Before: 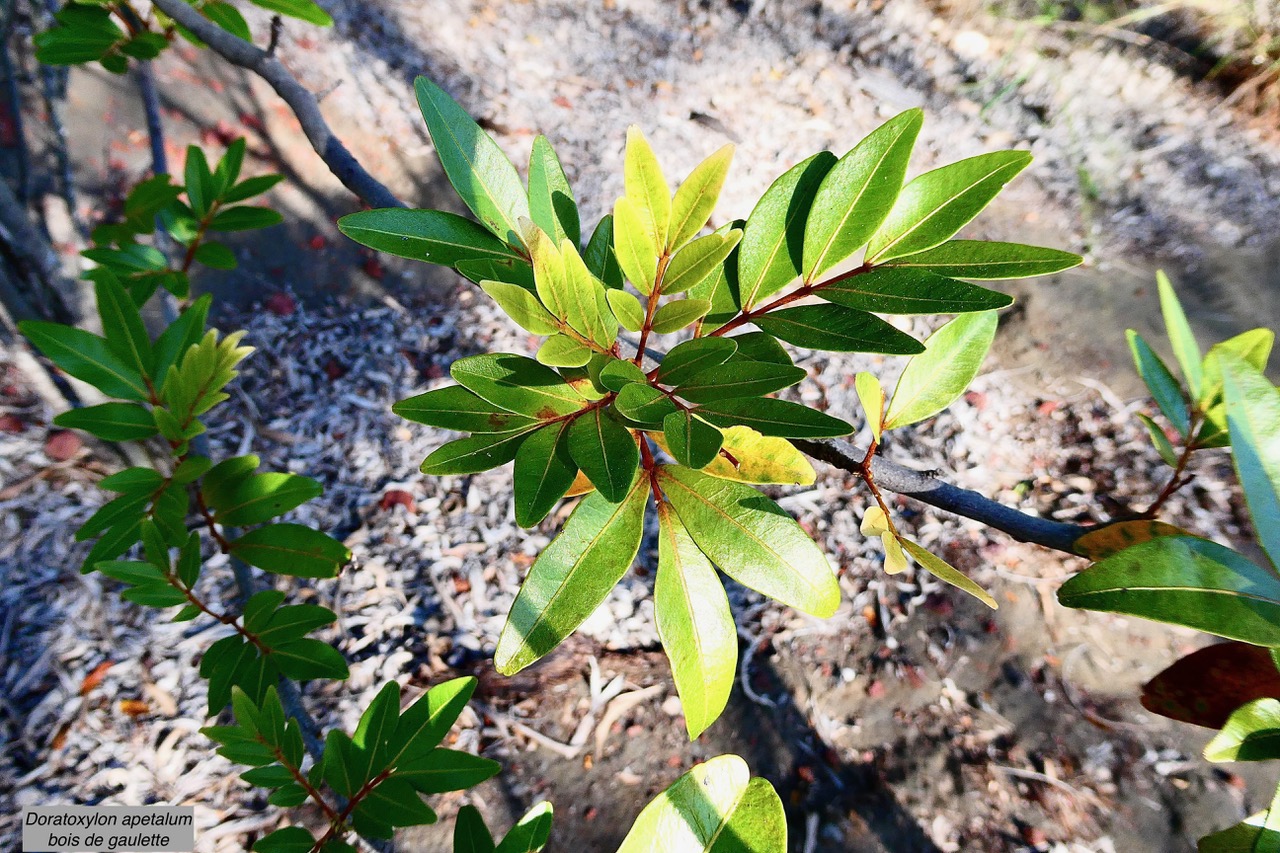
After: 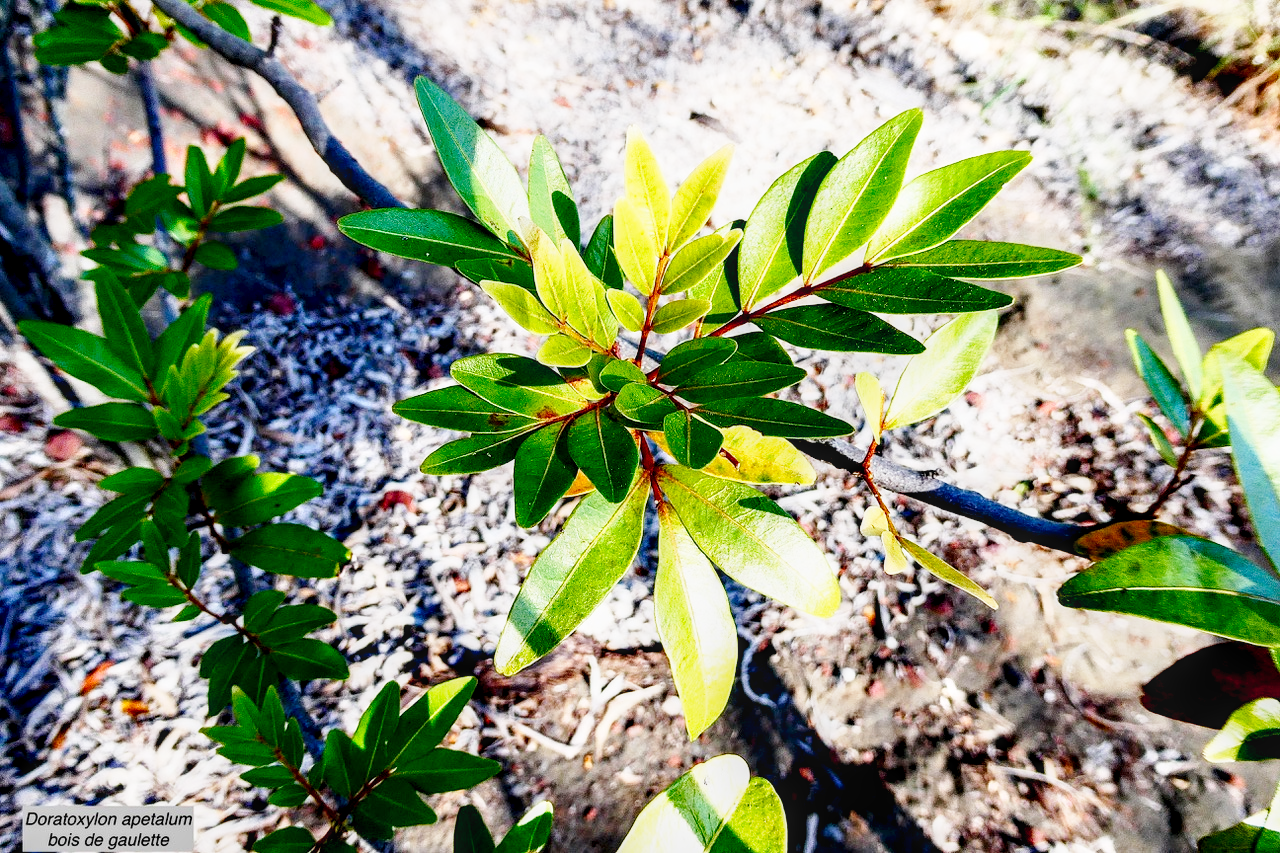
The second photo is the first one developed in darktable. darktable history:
exposure: black level correction 0.011, exposure -0.48 EV, compensate highlight preservation false
local contrast: detail 130%
base curve: curves: ch0 [(0, 0) (0.018, 0.026) (0.143, 0.37) (0.33, 0.731) (0.458, 0.853) (0.735, 0.965) (0.905, 0.986) (1, 1)], preserve colors none
